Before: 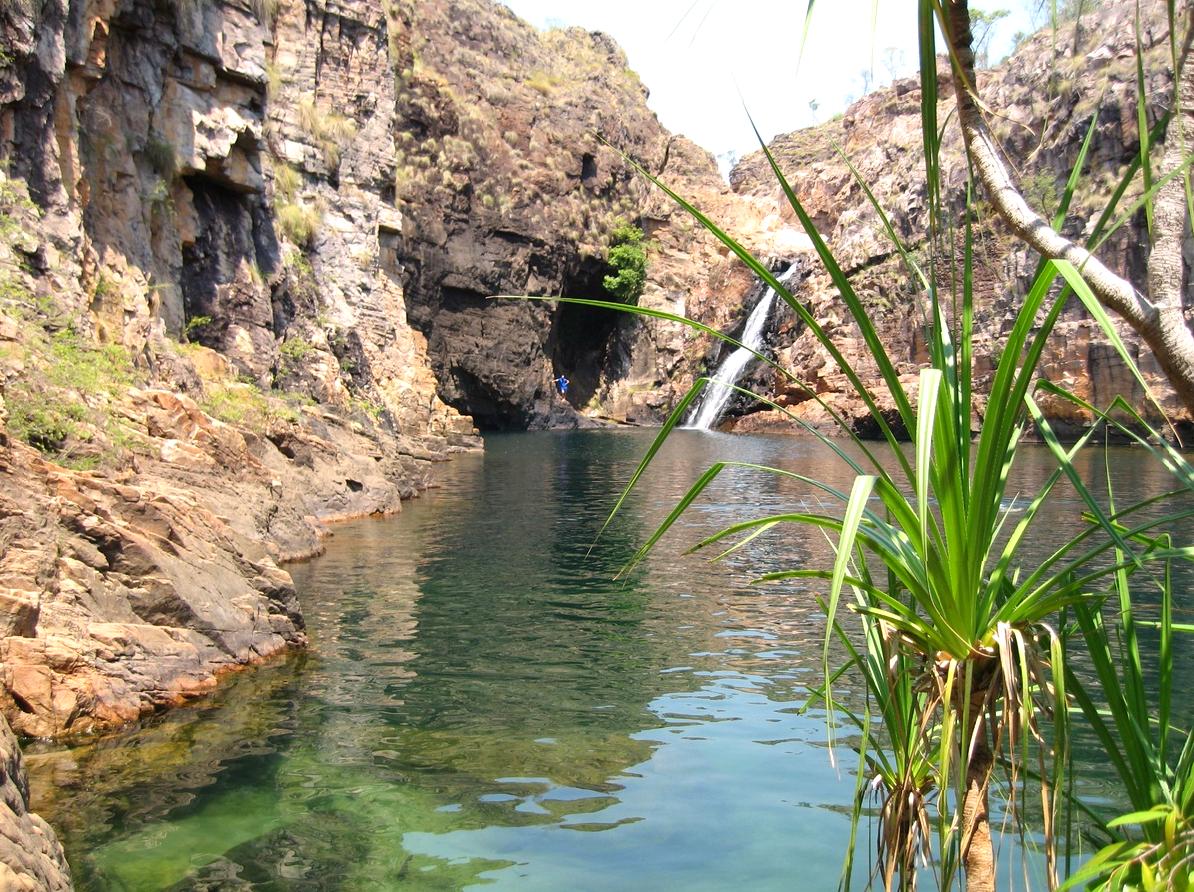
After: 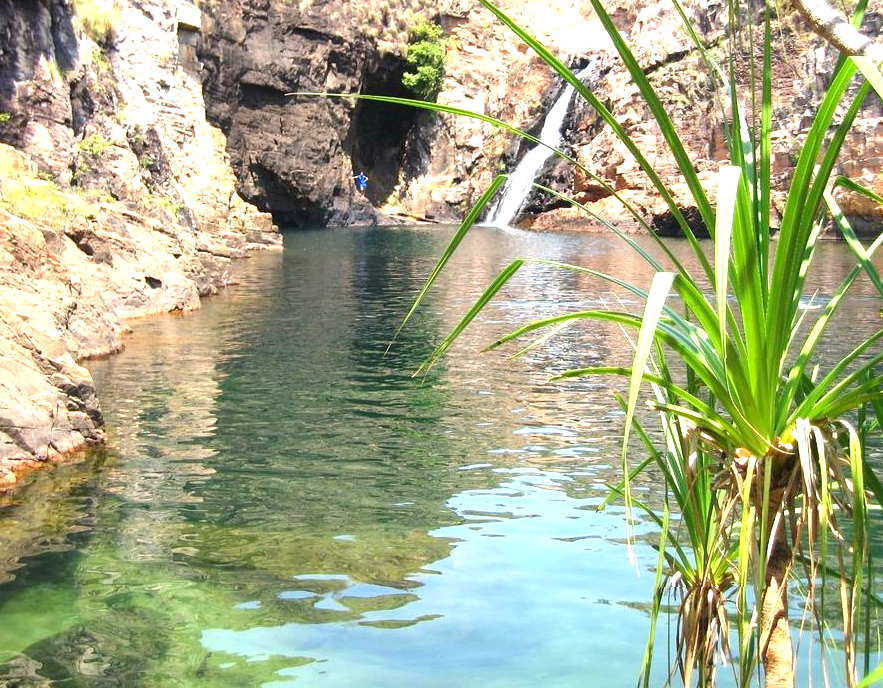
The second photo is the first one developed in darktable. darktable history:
crop: left 16.871%, top 22.857%, right 9.116%
exposure: exposure 0.935 EV, compensate highlight preservation false
